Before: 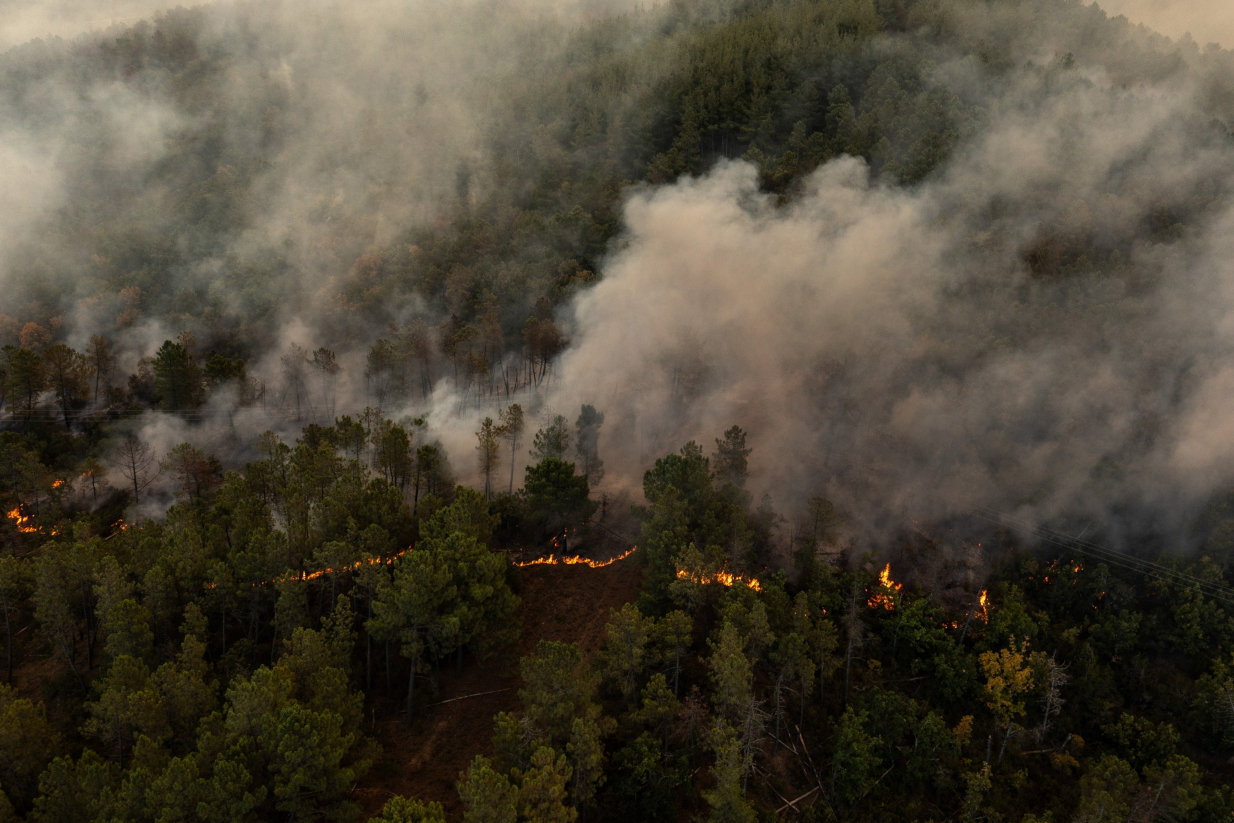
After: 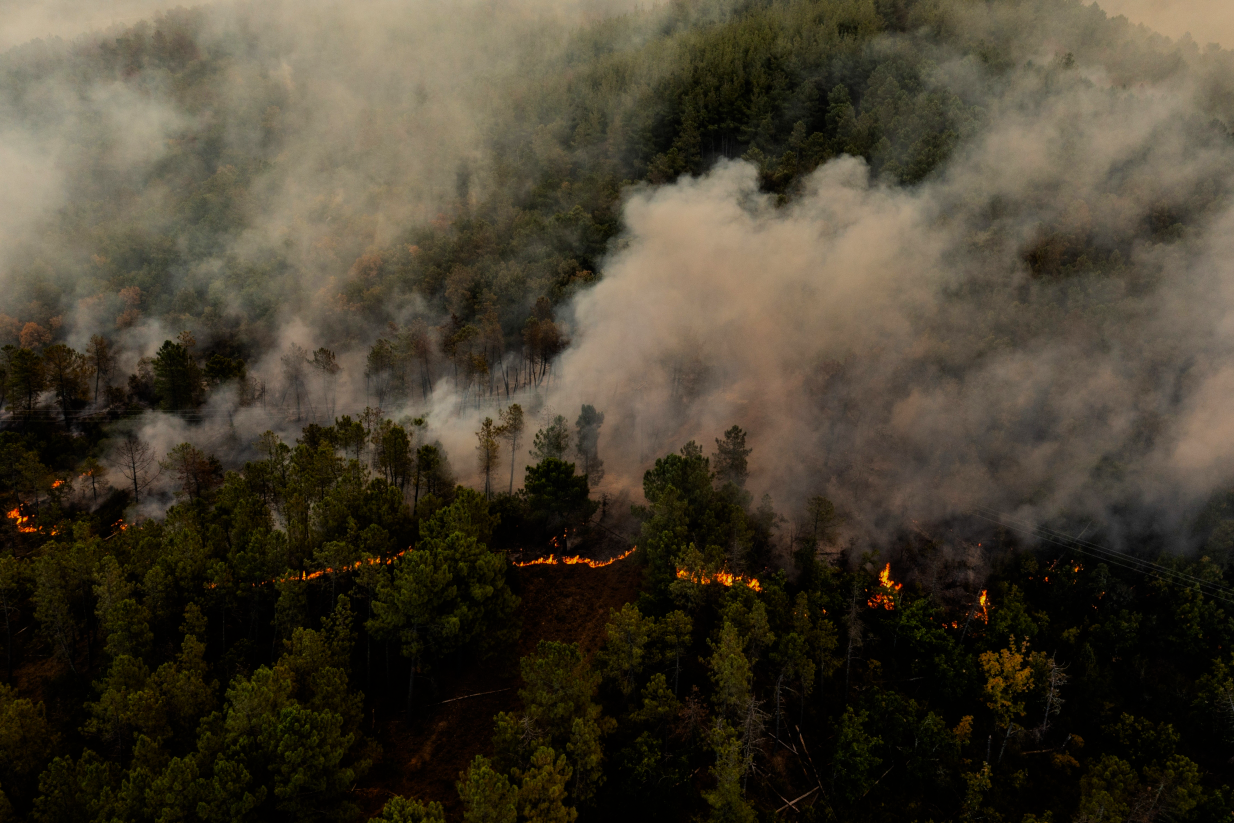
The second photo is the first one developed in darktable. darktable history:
filmic rgb: black relative exposure -7.65 EV, white relative exposure 4.56 EV, hardness 3.61
color correction: saturation 1.32
